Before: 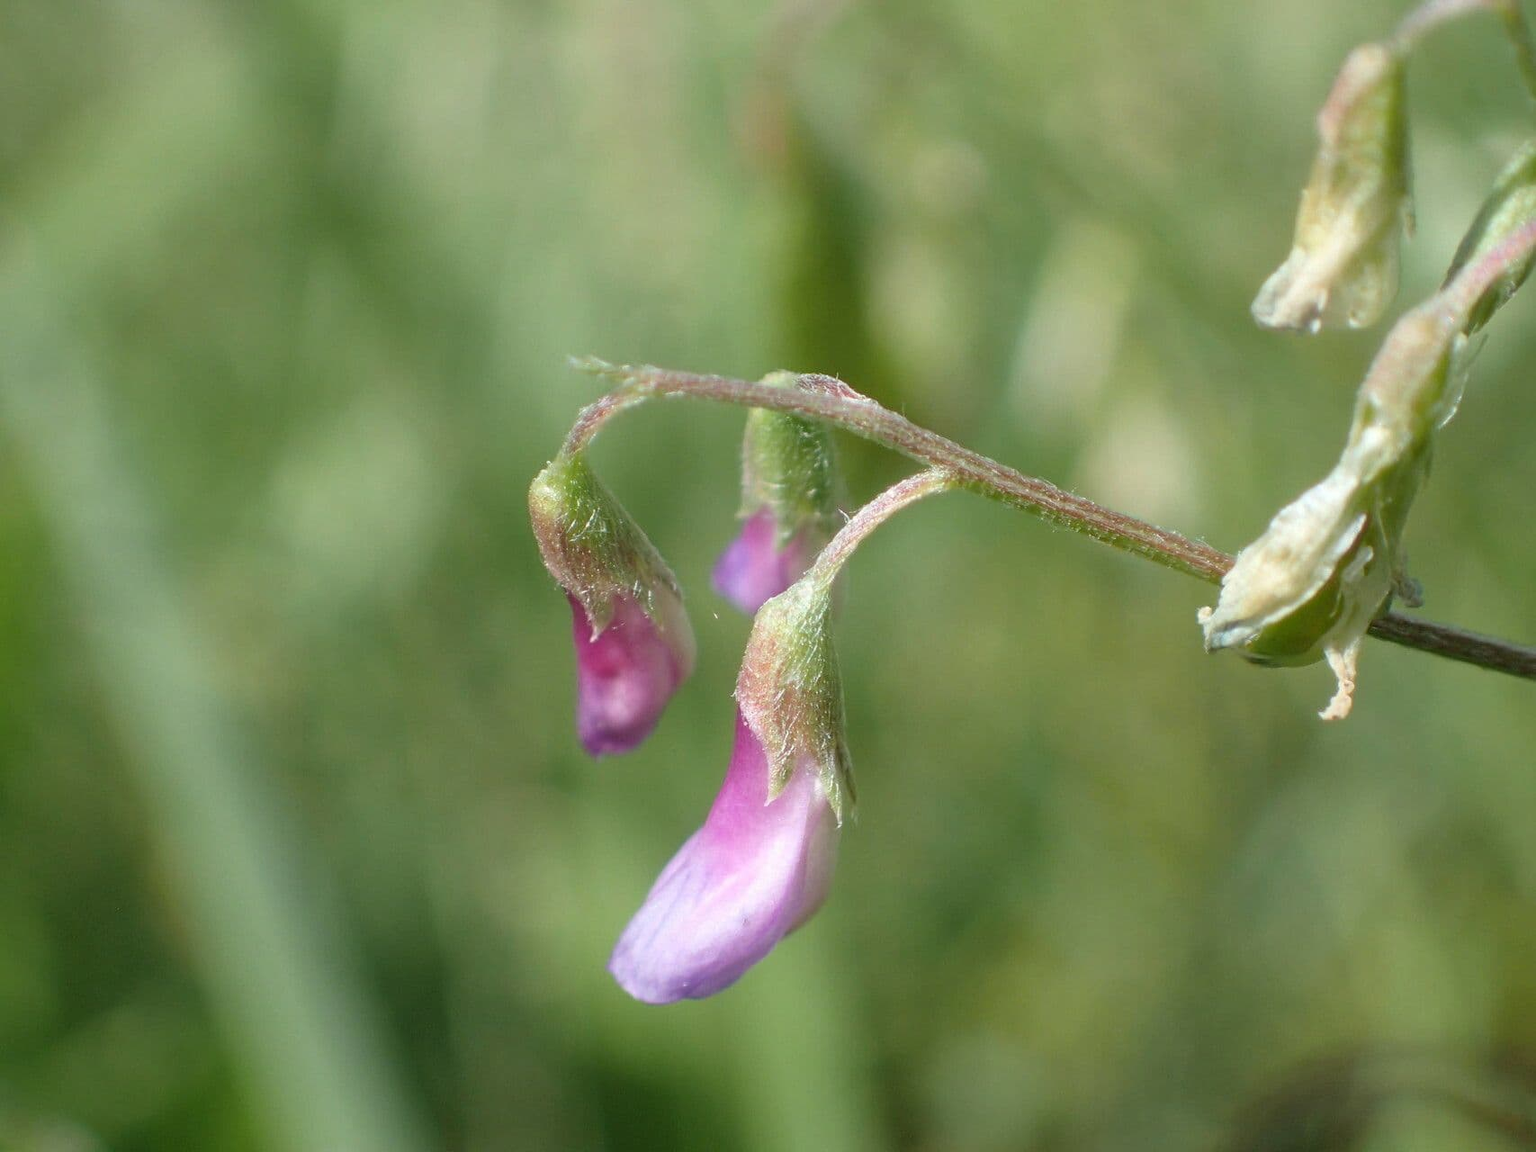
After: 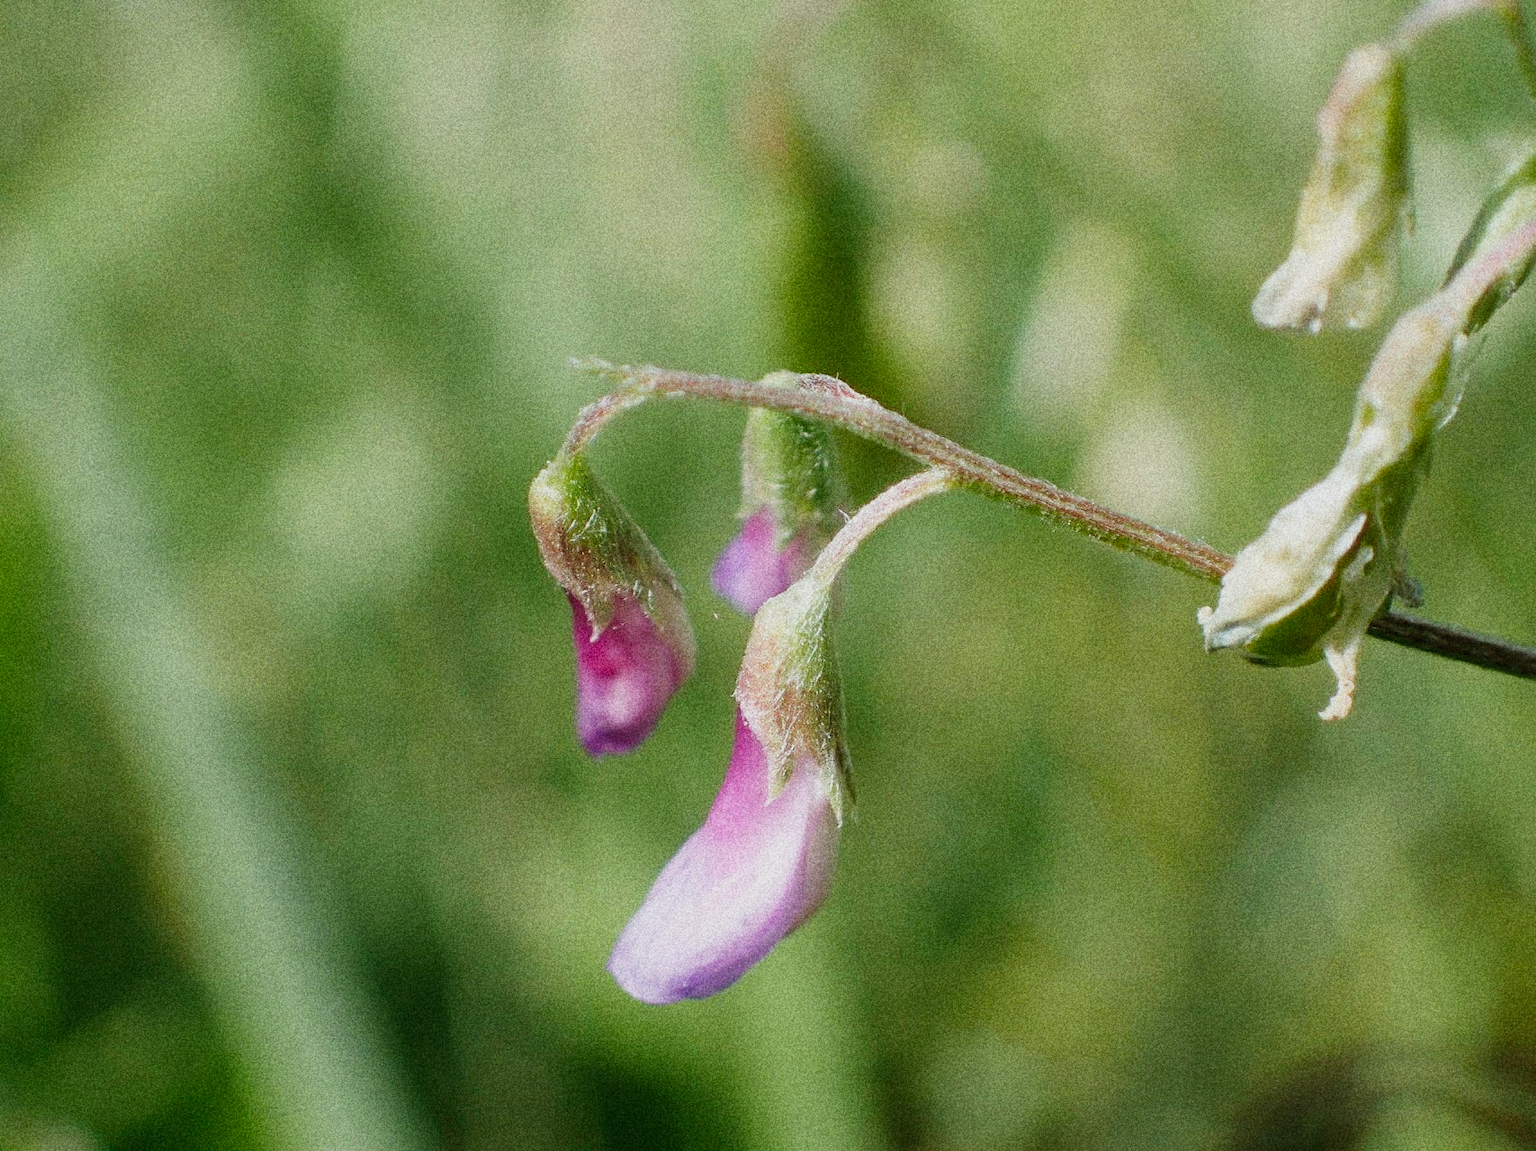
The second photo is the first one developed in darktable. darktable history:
sigmoid: contrast 1.7, skew -0.2, preserve hue 0%, red attenuation 0.1, red rotation 0.035, green attenuation 0.1, green rotation -0.017, blue attenuation 0.15, blue rotation -0.052, base primaries Rec2020
grain: coarseness 14.49 ISO, strength 48.04%, mid-tones bias 35%
